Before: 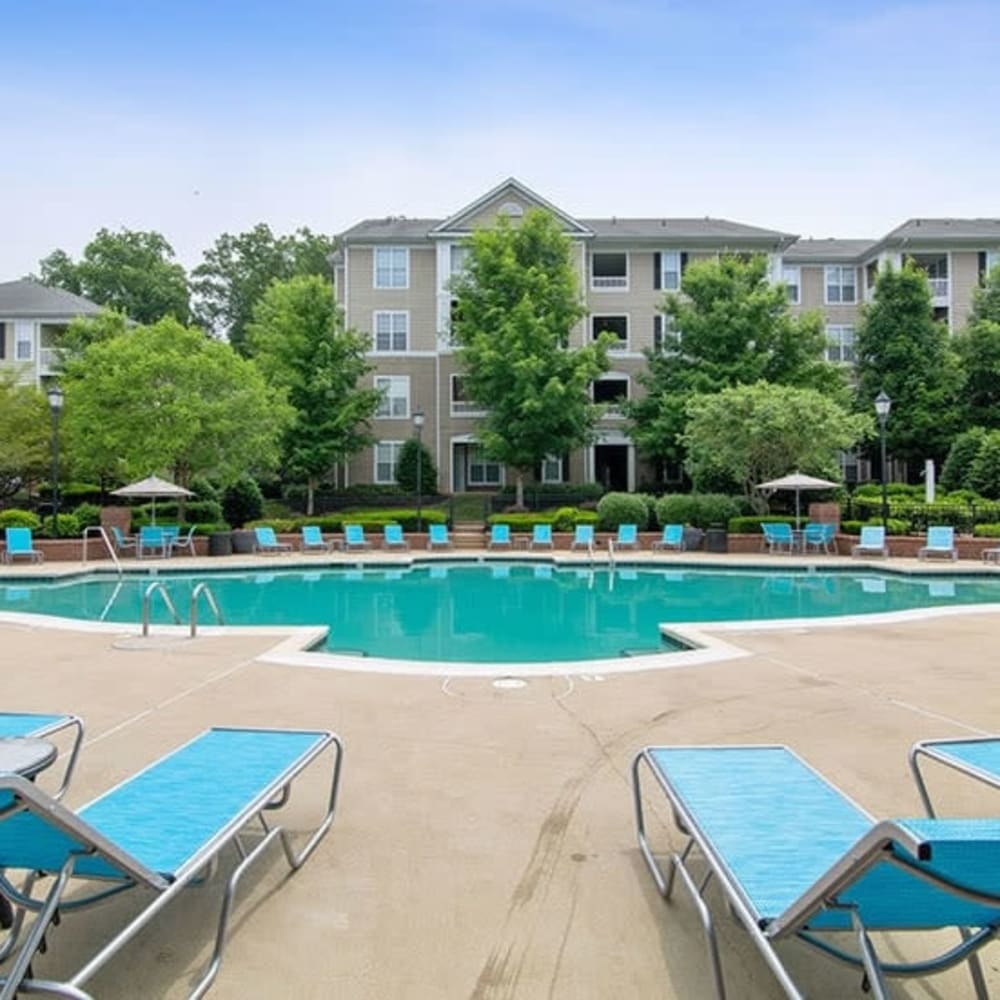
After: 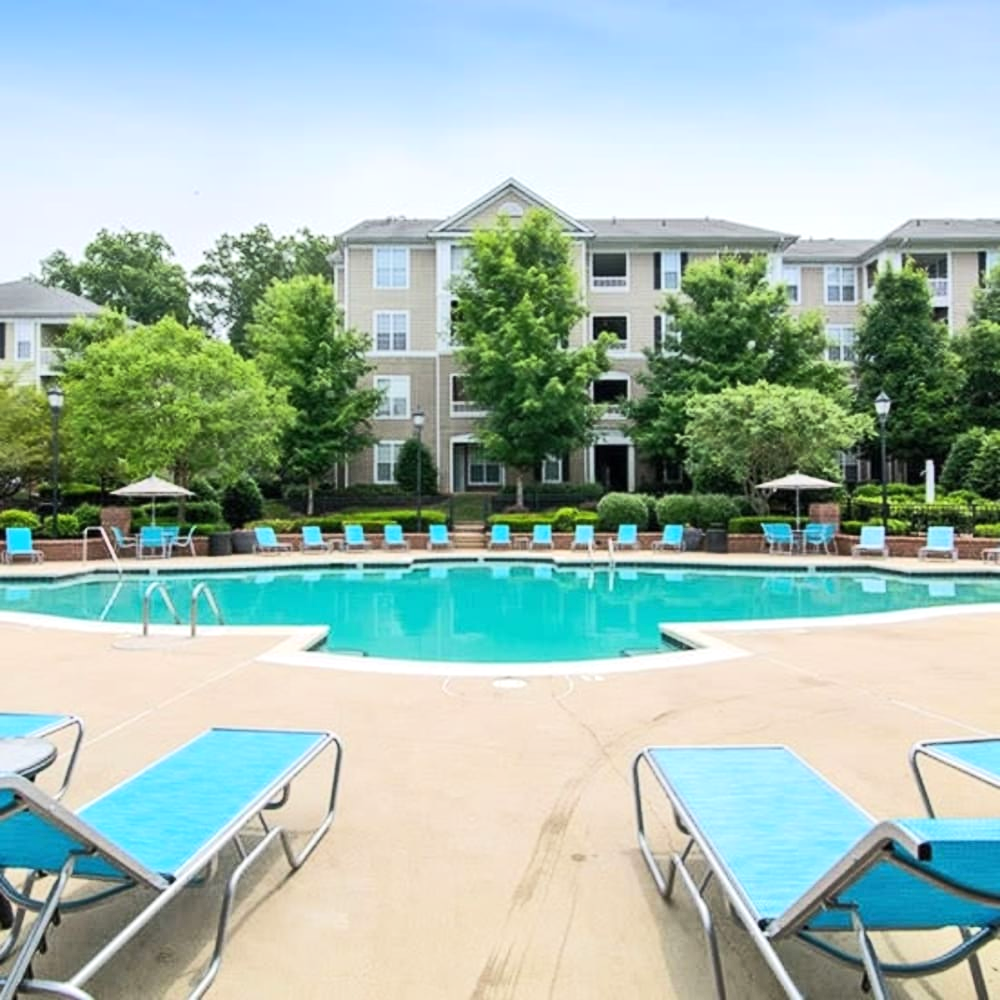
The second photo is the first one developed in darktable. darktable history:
tone equalizer: -8 EV 0.008 EV, -7 EV -0.007 EV, -6 EV 0.016 EV, -5 EV 0.035 EV, -4 EV 0.248 EV, -3 EV 0.653 EV, -2 EV 0.591 EV, -1 EV 0.198 EV, +0 EV 0.041 EV, edges refinement/feathering 500, mask exposure compensation -1.57 EV, preserve details no
